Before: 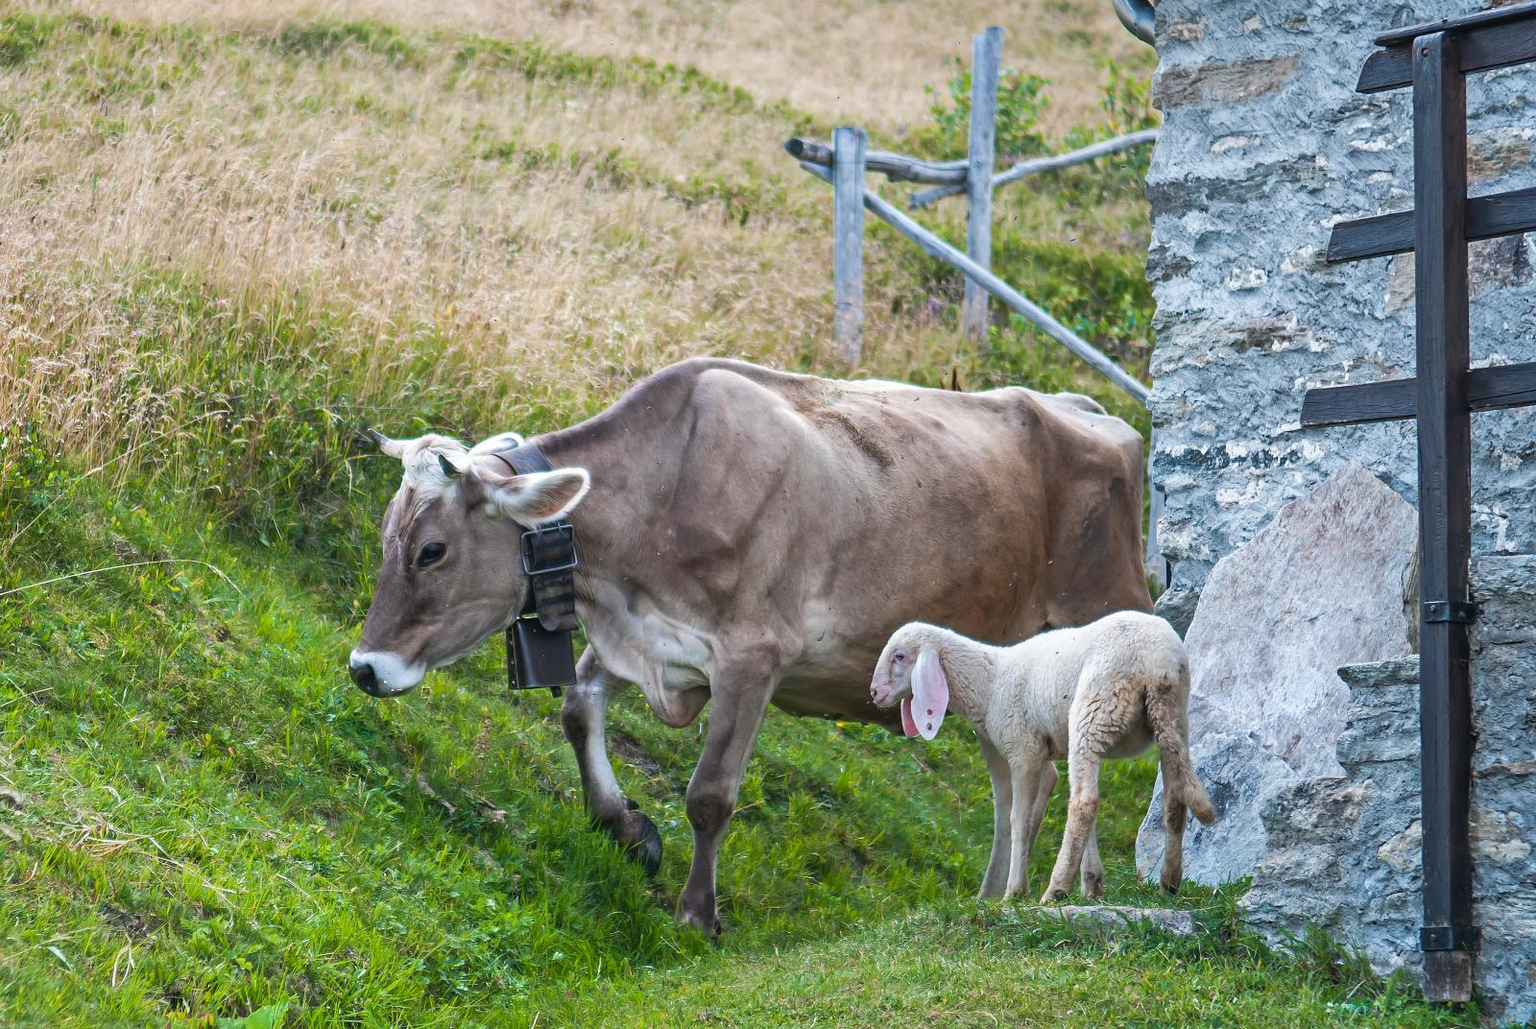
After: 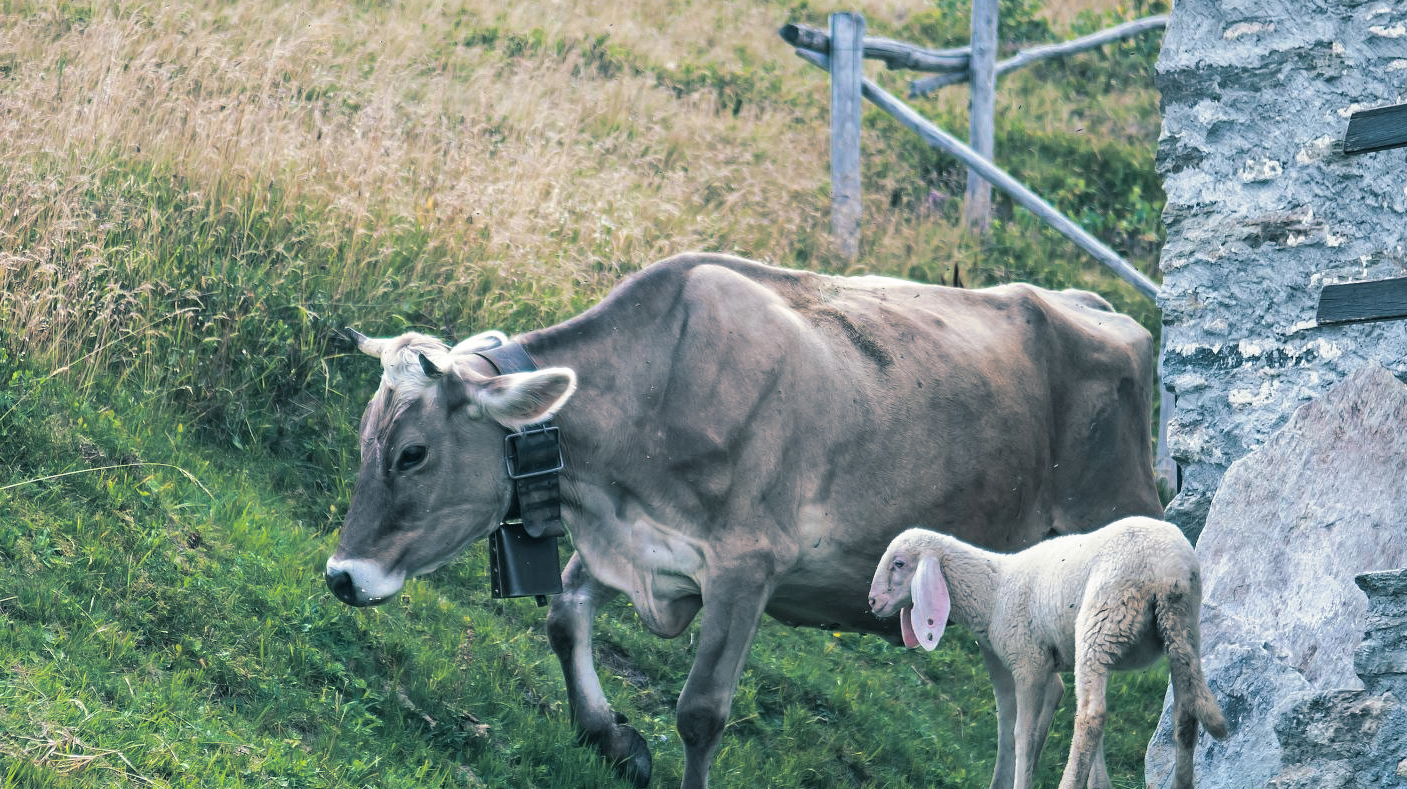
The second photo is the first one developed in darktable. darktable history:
crop and rotate: left 2.425%, top 11.305%, right 9.6%, bottom 15.08%
split-toning: shadows › hue 205.2°, shadows › saturation 0.43, highlights › hue 54°, highlights › saturation 0.54
